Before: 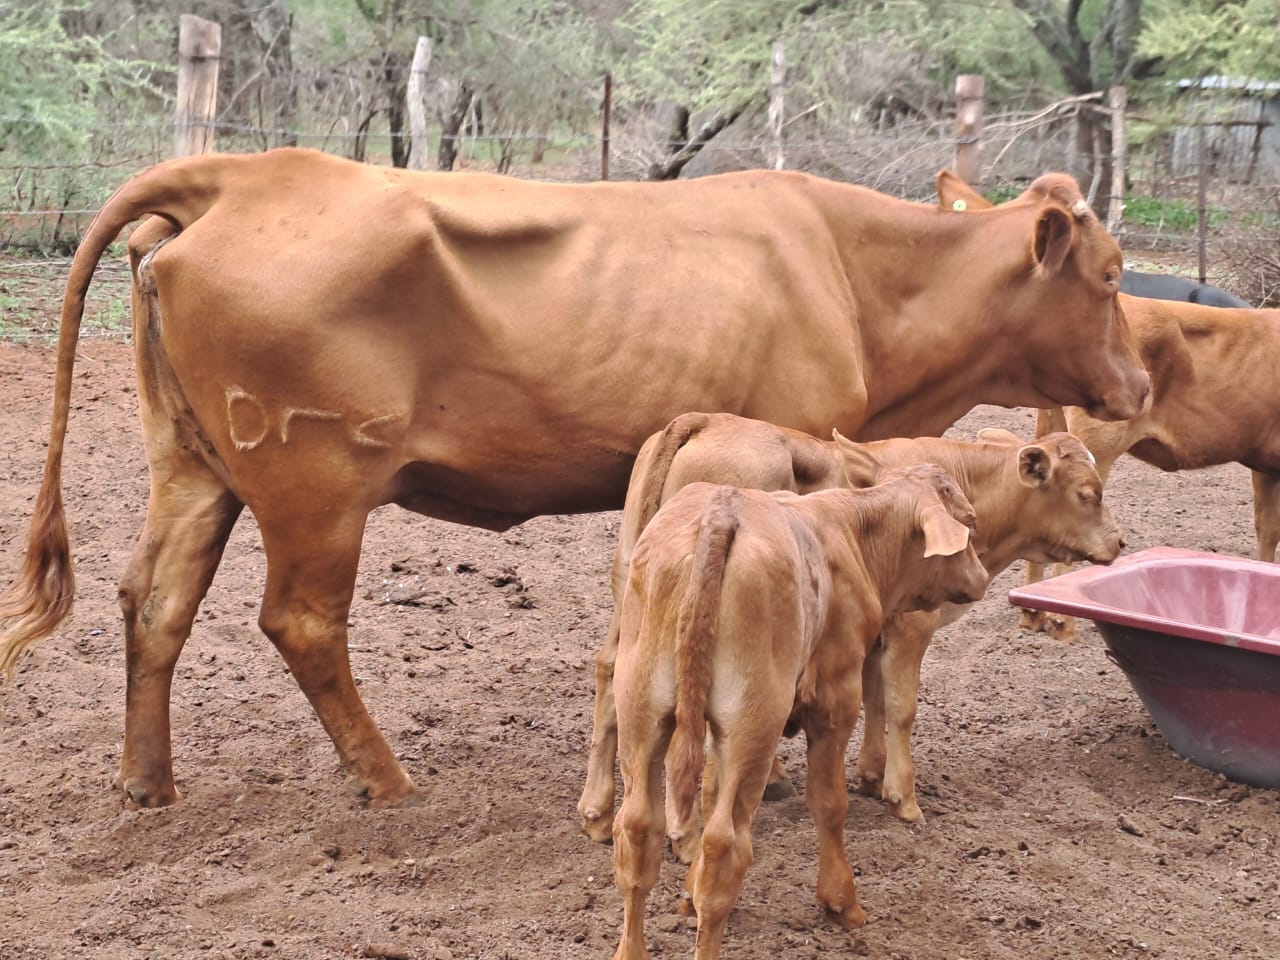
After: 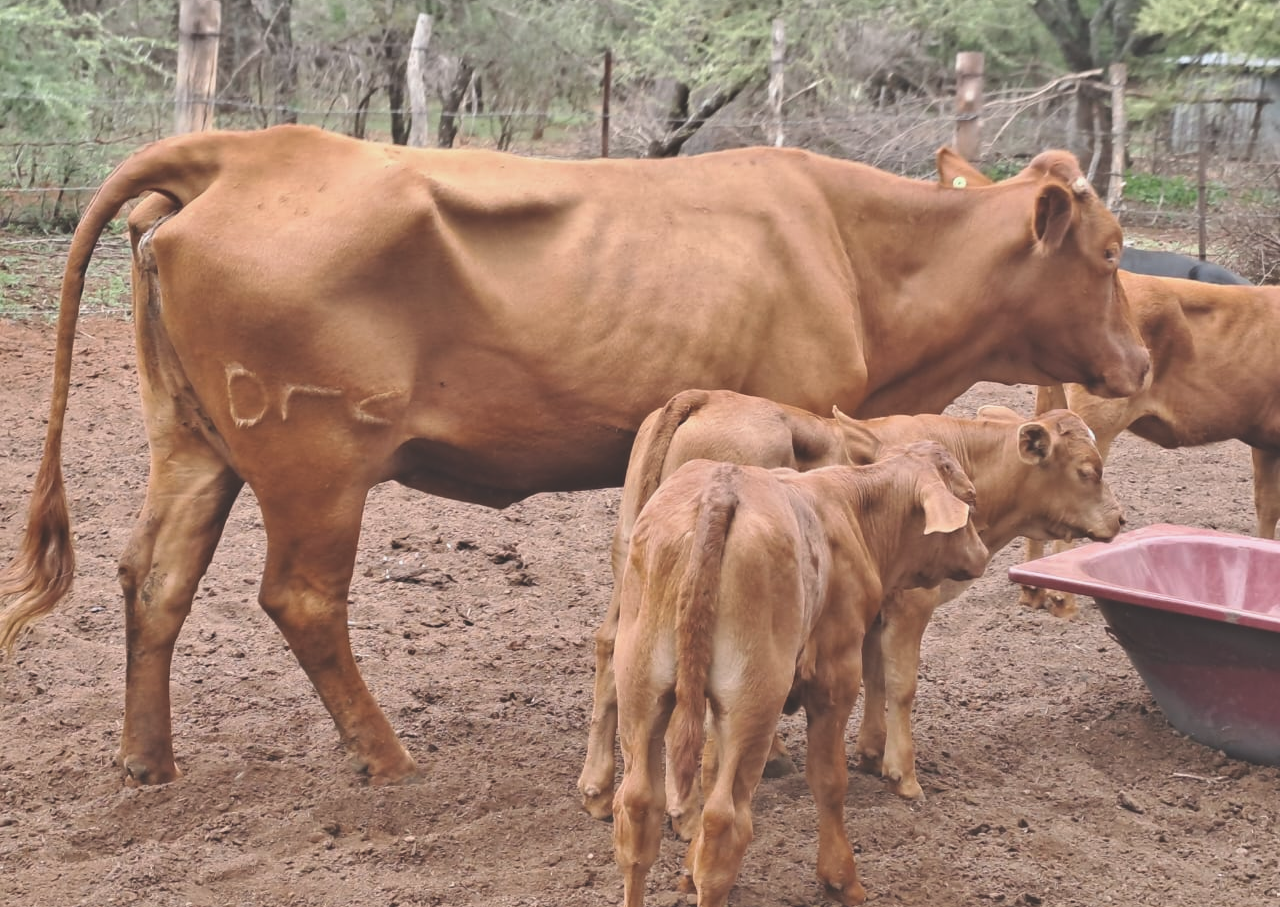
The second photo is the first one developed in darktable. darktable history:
exposure: black level correction -0.025, exposure -0.117 EV, compensate highlight preservation false
white balance: emerald 1
shadows and highlights: soften with gaussian
crop and rotate: top 2.479%, bottom 3.018%
